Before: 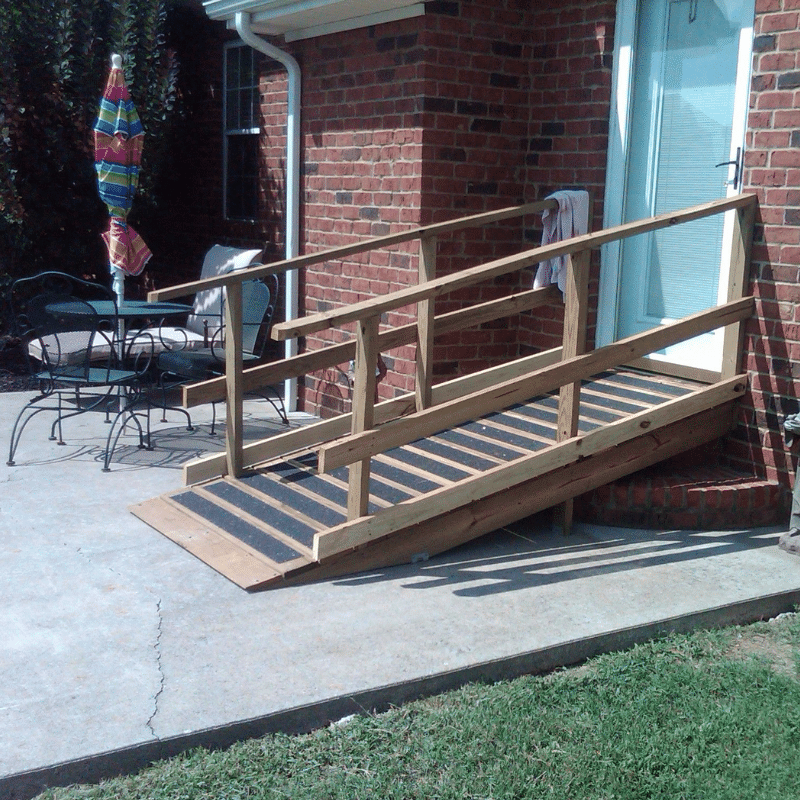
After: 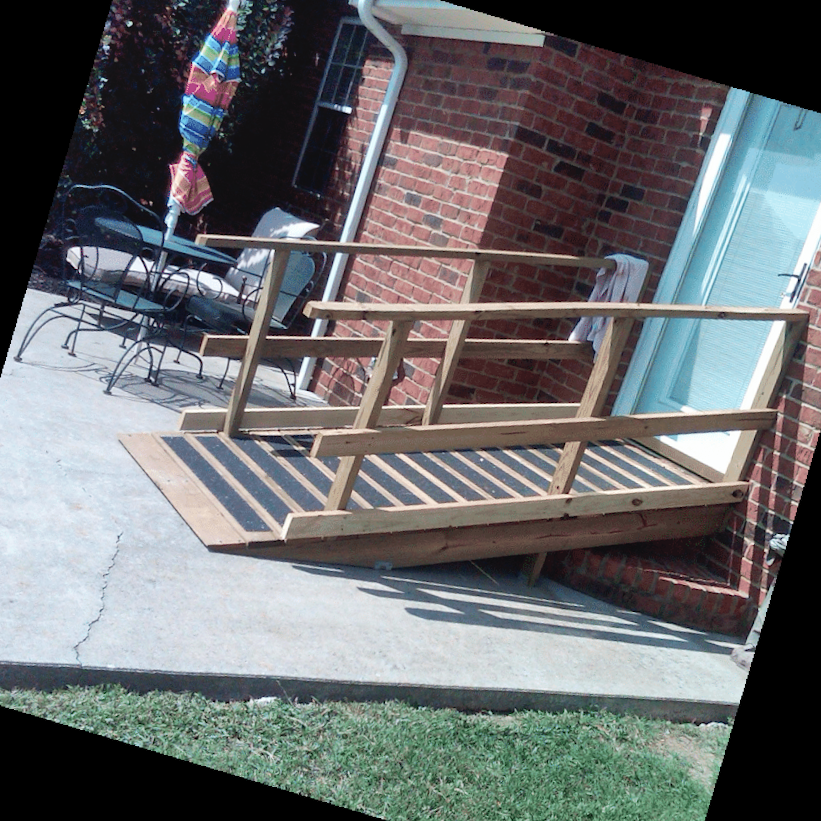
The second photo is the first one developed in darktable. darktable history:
shadows and highlights: low approximation 0.01, soften with gaussian
crop and rotate: angle -3.27°, left 5.211%, top 5.211%, right 4.607%, bottom 4.607%
rotate and perspective: rotation 13.27°, automatic cropping off
tone curve: curves: ch0 [(0, 0) (0.003, 0.032) (0.011, 0.033) (0.025, 0.036) (0.044, 0.046) (0.069, 0.069) (0.1, 0.108) (0.136, 0.157) (0.177, 0.208) (0.224, 0.256) (0.277, 0.313) (0.335, 0.379) (0.399, 0.444) (0.468, 0.514) (0.543, 0.595) (0.623, 0.687) (0.709, 0.772) (0.801, 0.854) (0.898, 0.933) (1, 1)], preserve colors none
